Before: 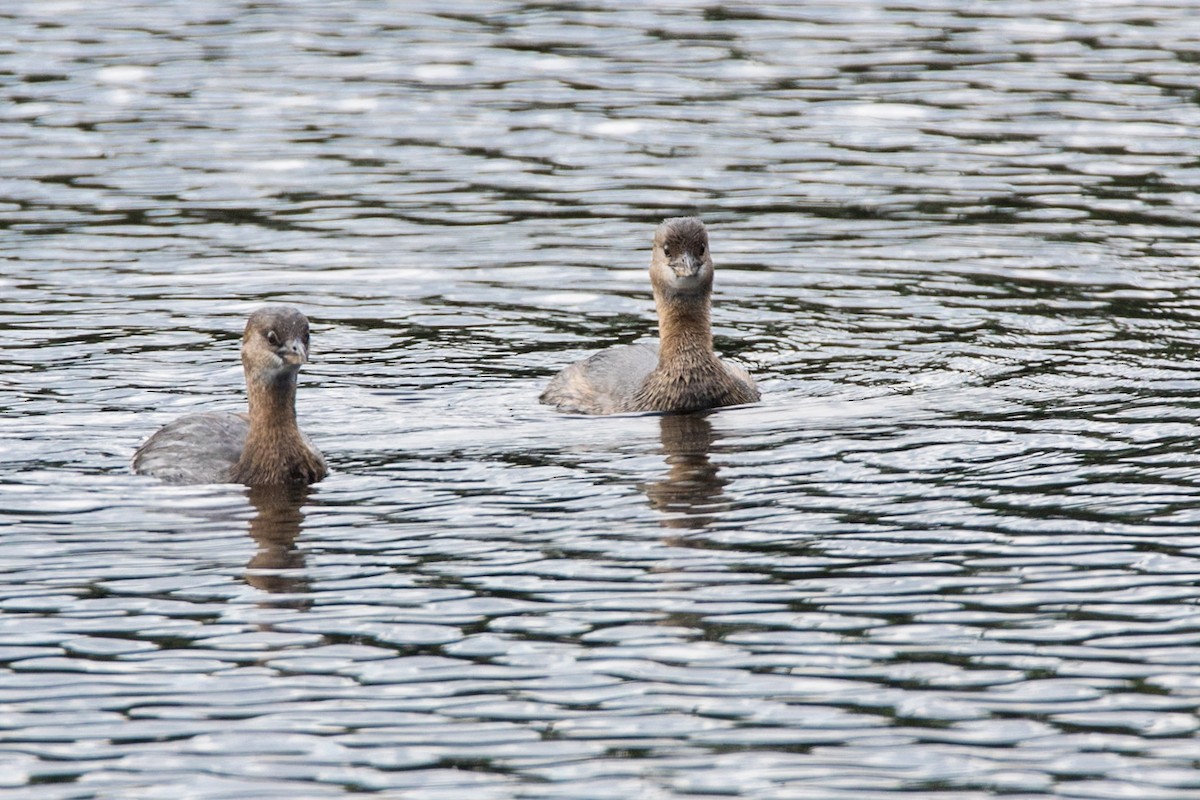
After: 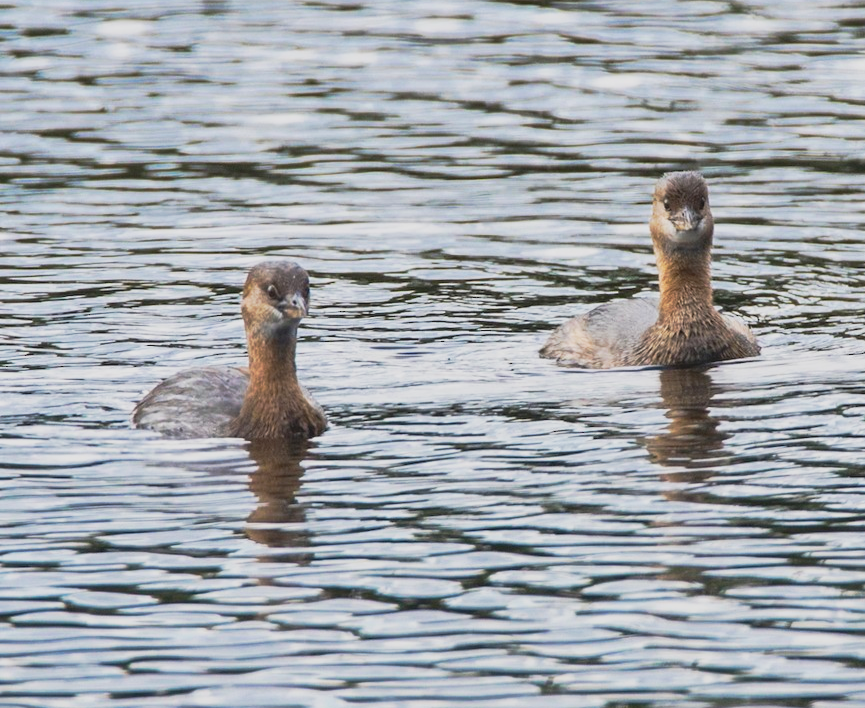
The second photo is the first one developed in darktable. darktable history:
base curve: curves: ch0 [(0, 0) (0.257, 0.25) (0.482, 0.586) (0.757, 0.871) (1, 1)], preserve colors none
shadows and highlights: shadows 19.92, highlights -19.87, highlights color adjustment 0.898%, soften with gaussian
contrast brightness saturation: contrast -0.177, saturation 0.187
crop: top 5.771%, right 27.904%, bottom 5.653%
